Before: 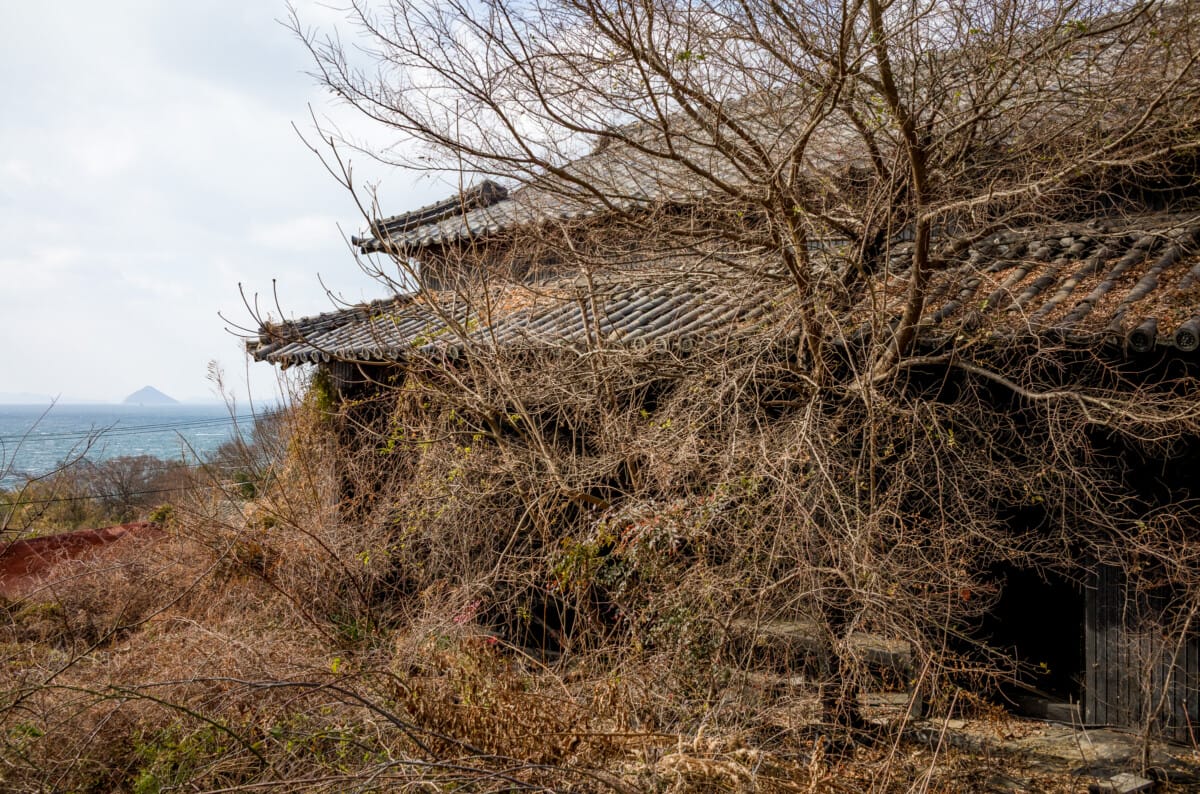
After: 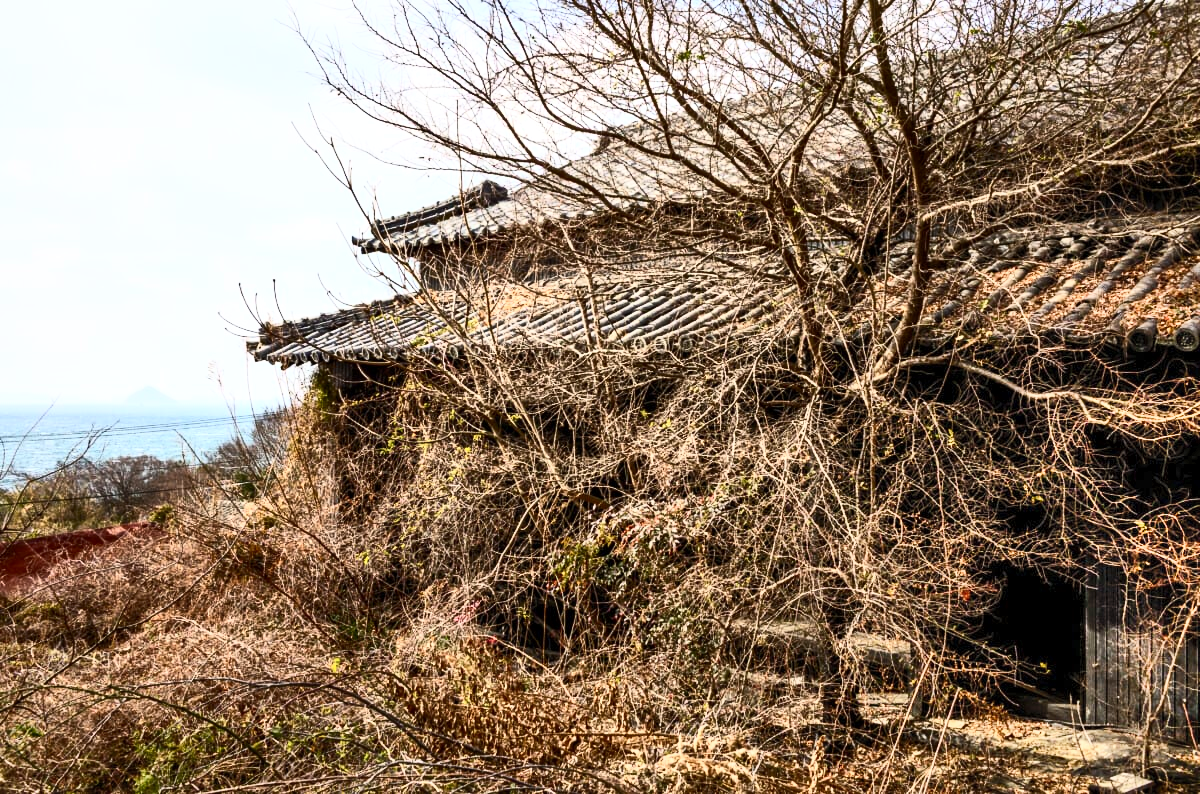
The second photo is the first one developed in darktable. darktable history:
local contrast: mode bilateral grid, contrast 20, coarseness 50, detail 120%, midtone range 0.2
shadows and highlights: shadows 75, highlights -25, soften with gaussian
contrast brightness saturation: contrast 0.62, brightness 0.34, saturation 0.14
